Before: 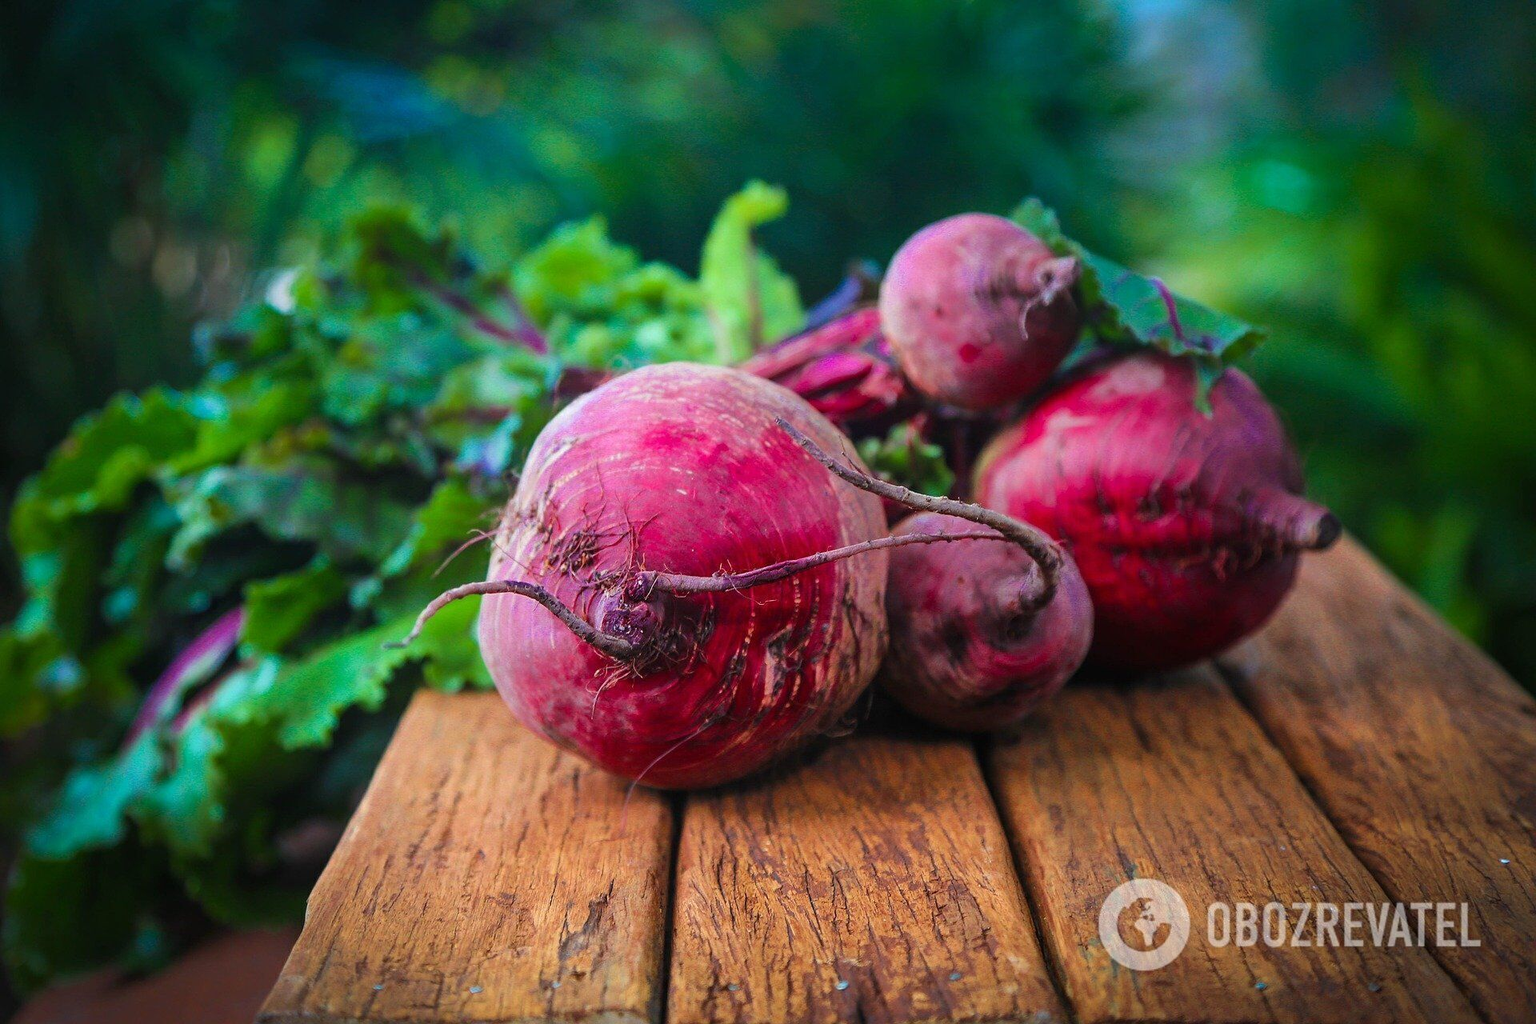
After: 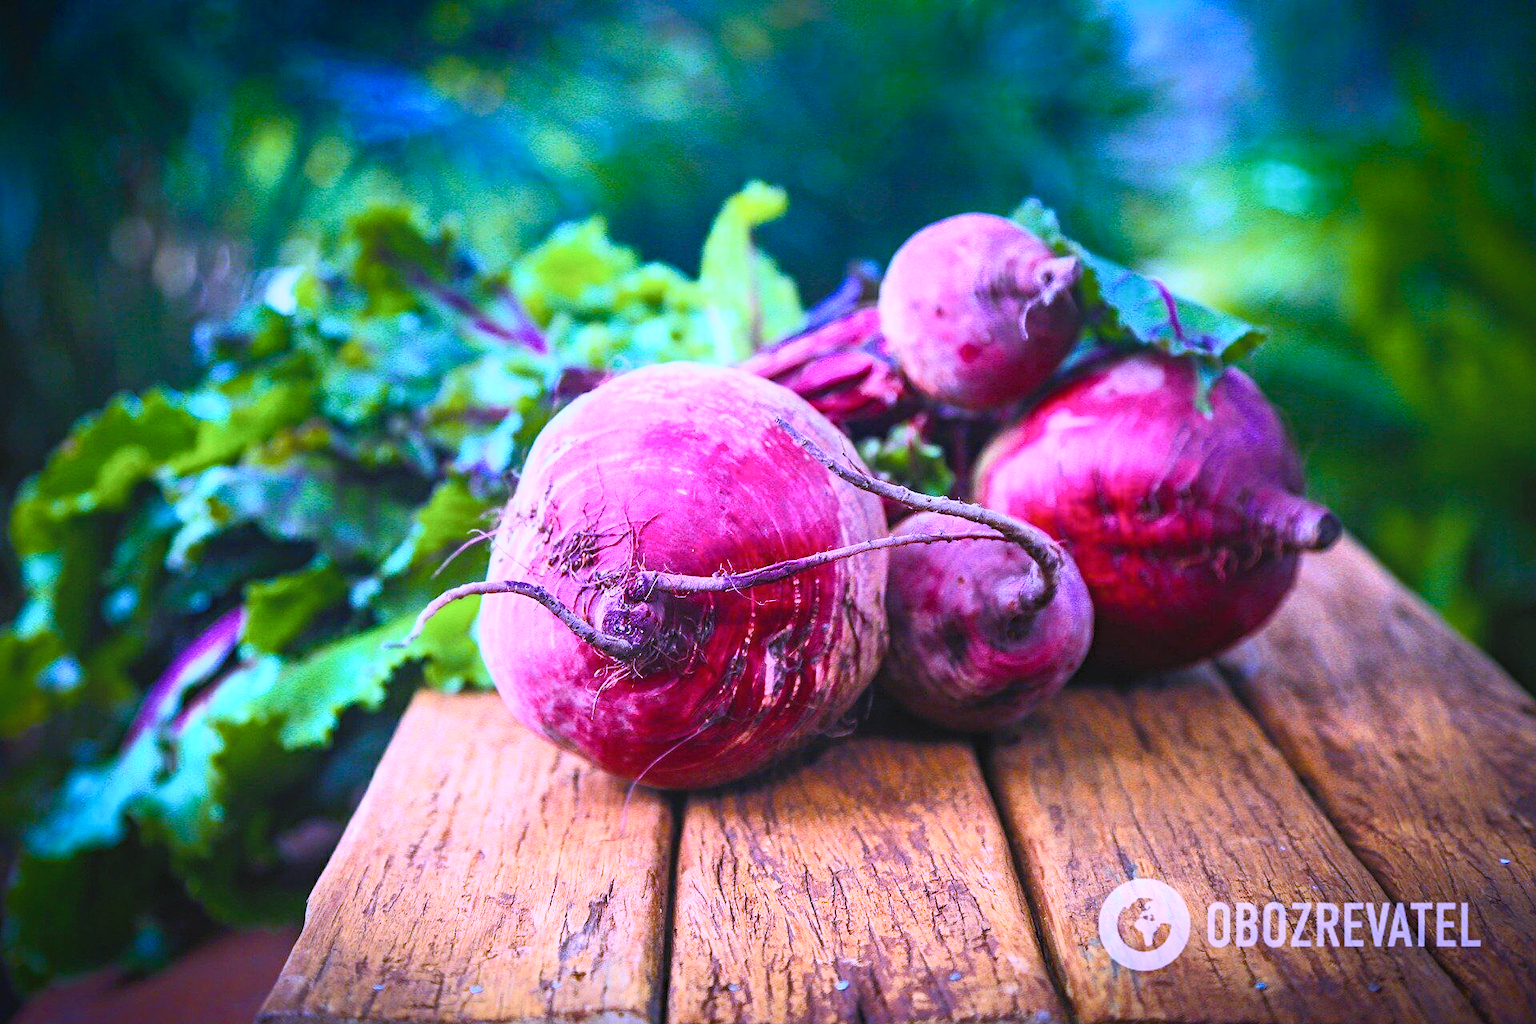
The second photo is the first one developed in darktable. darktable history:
contrast brightness saturation: contrast 0.39, brightness 0.53
color balance rgb: perceptual saturation grading › global saturation 20%, perceptual saturation grading › highlights -25%, perceptual saturation grading › shadows 25%
vignetting: fall-off start 98.29%, fall-off radius 100%, brightness -1, saturation 0.5, width/height ratio 1.428
haze removal: compatibility mode true, adaptive false
white balance: red 0.98, blue 1.61
